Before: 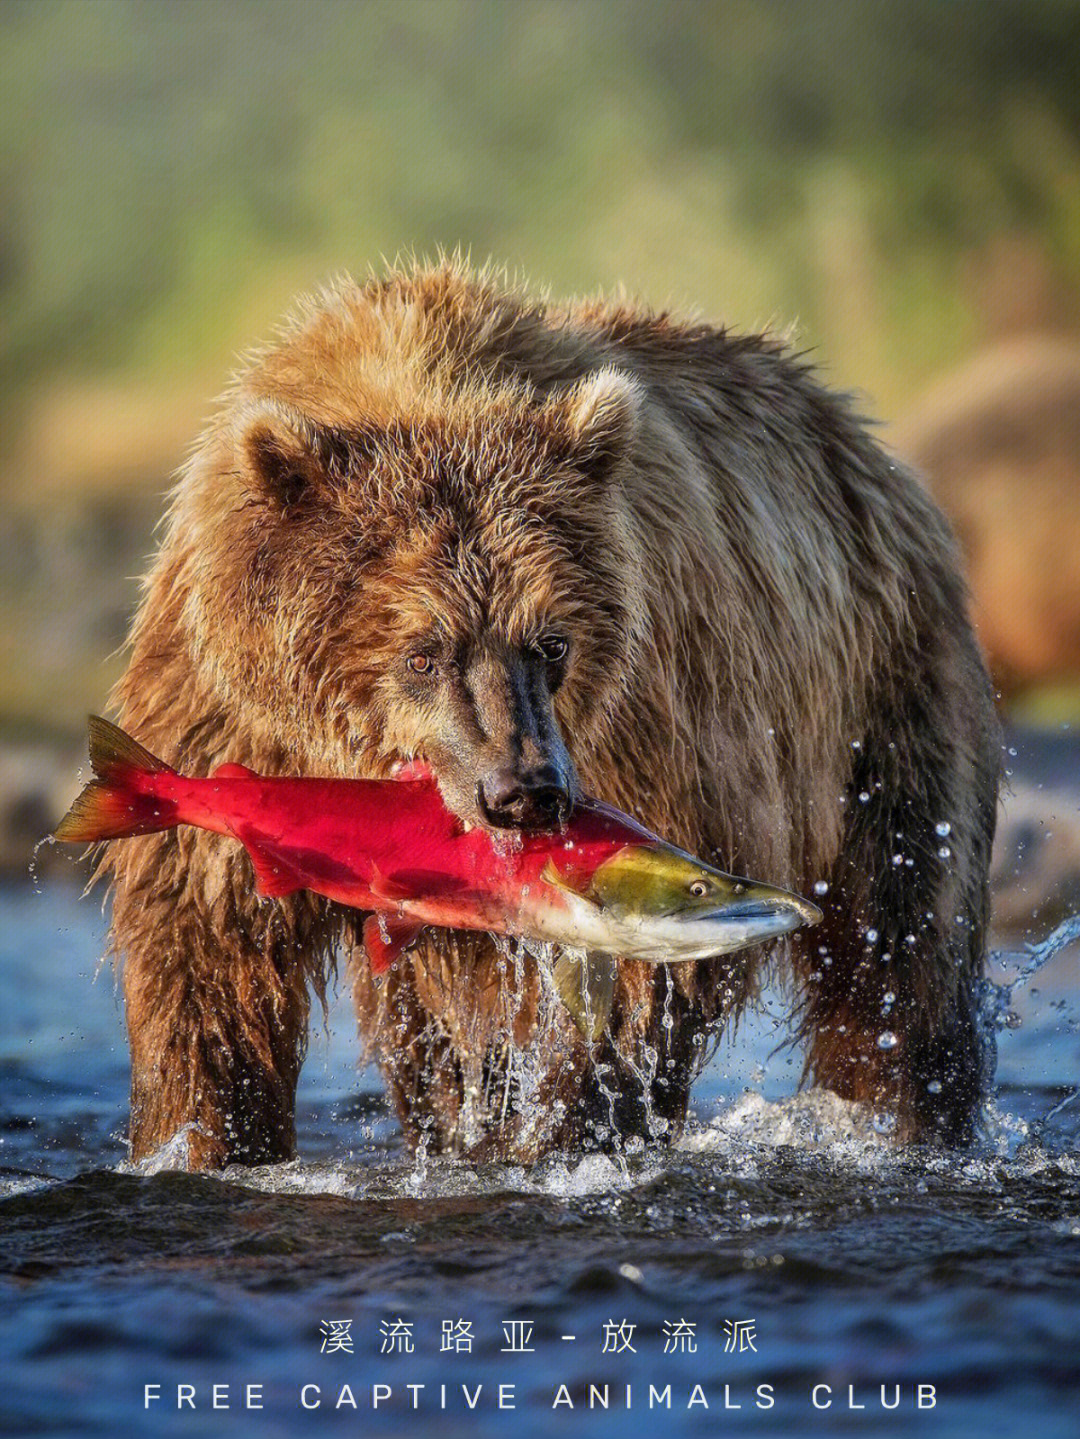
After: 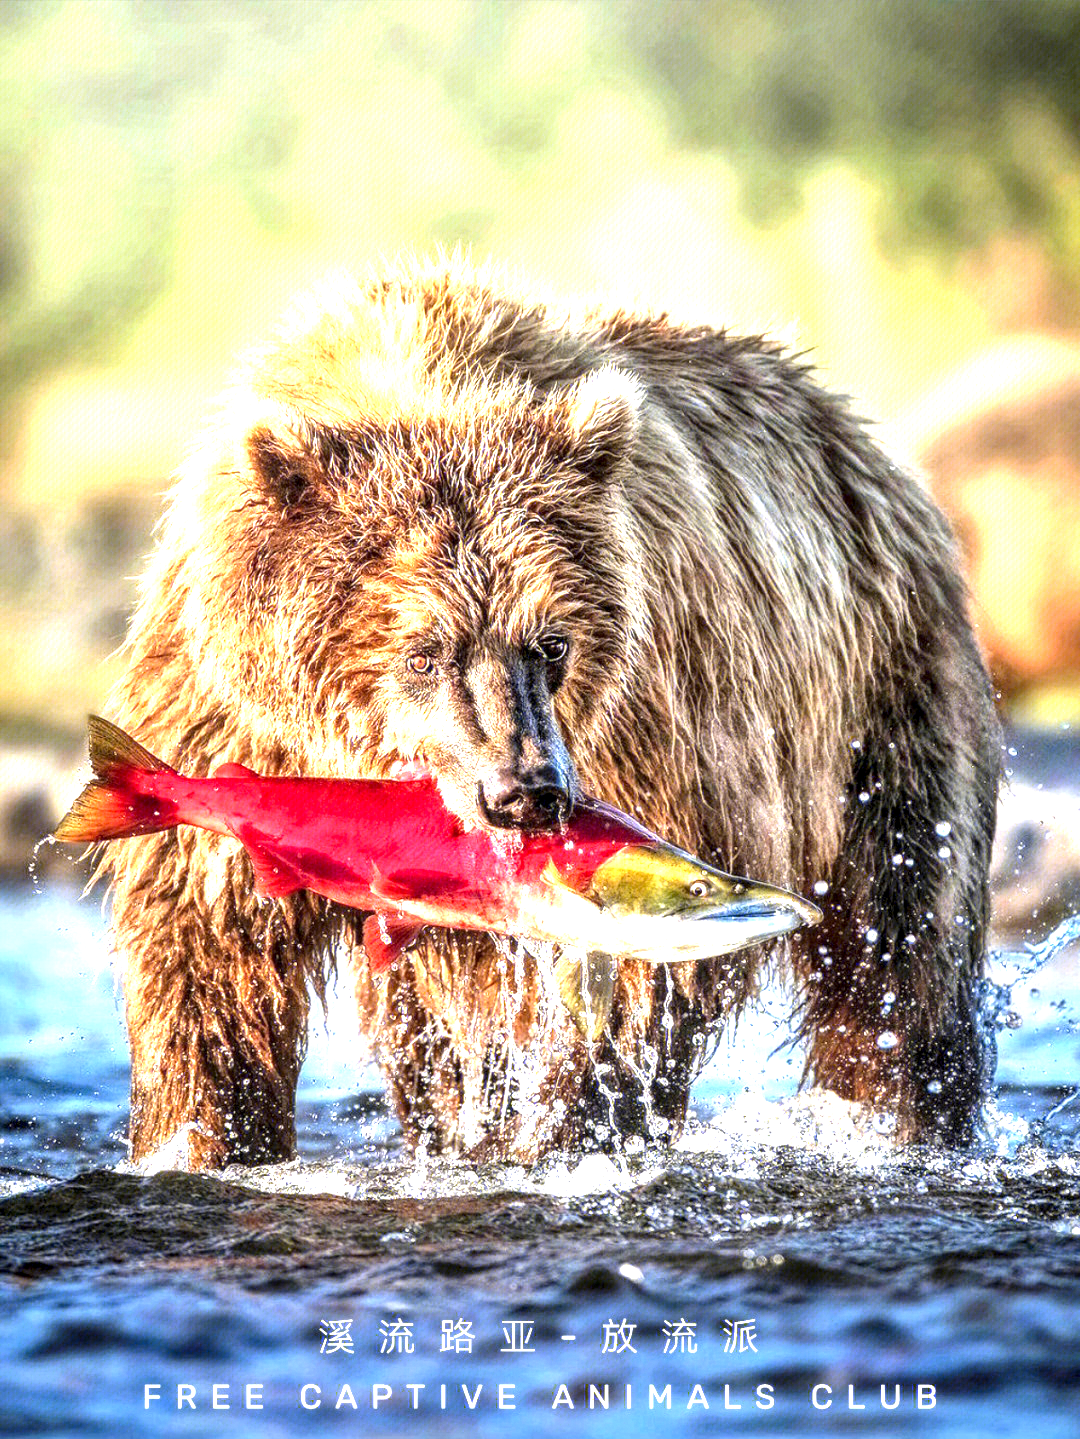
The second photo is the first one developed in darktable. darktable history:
local contrast: detail 161%
exposure: black level correction 0, exposure 1.907 EV, compensate exposure bias true, compensate highlight preservation false
